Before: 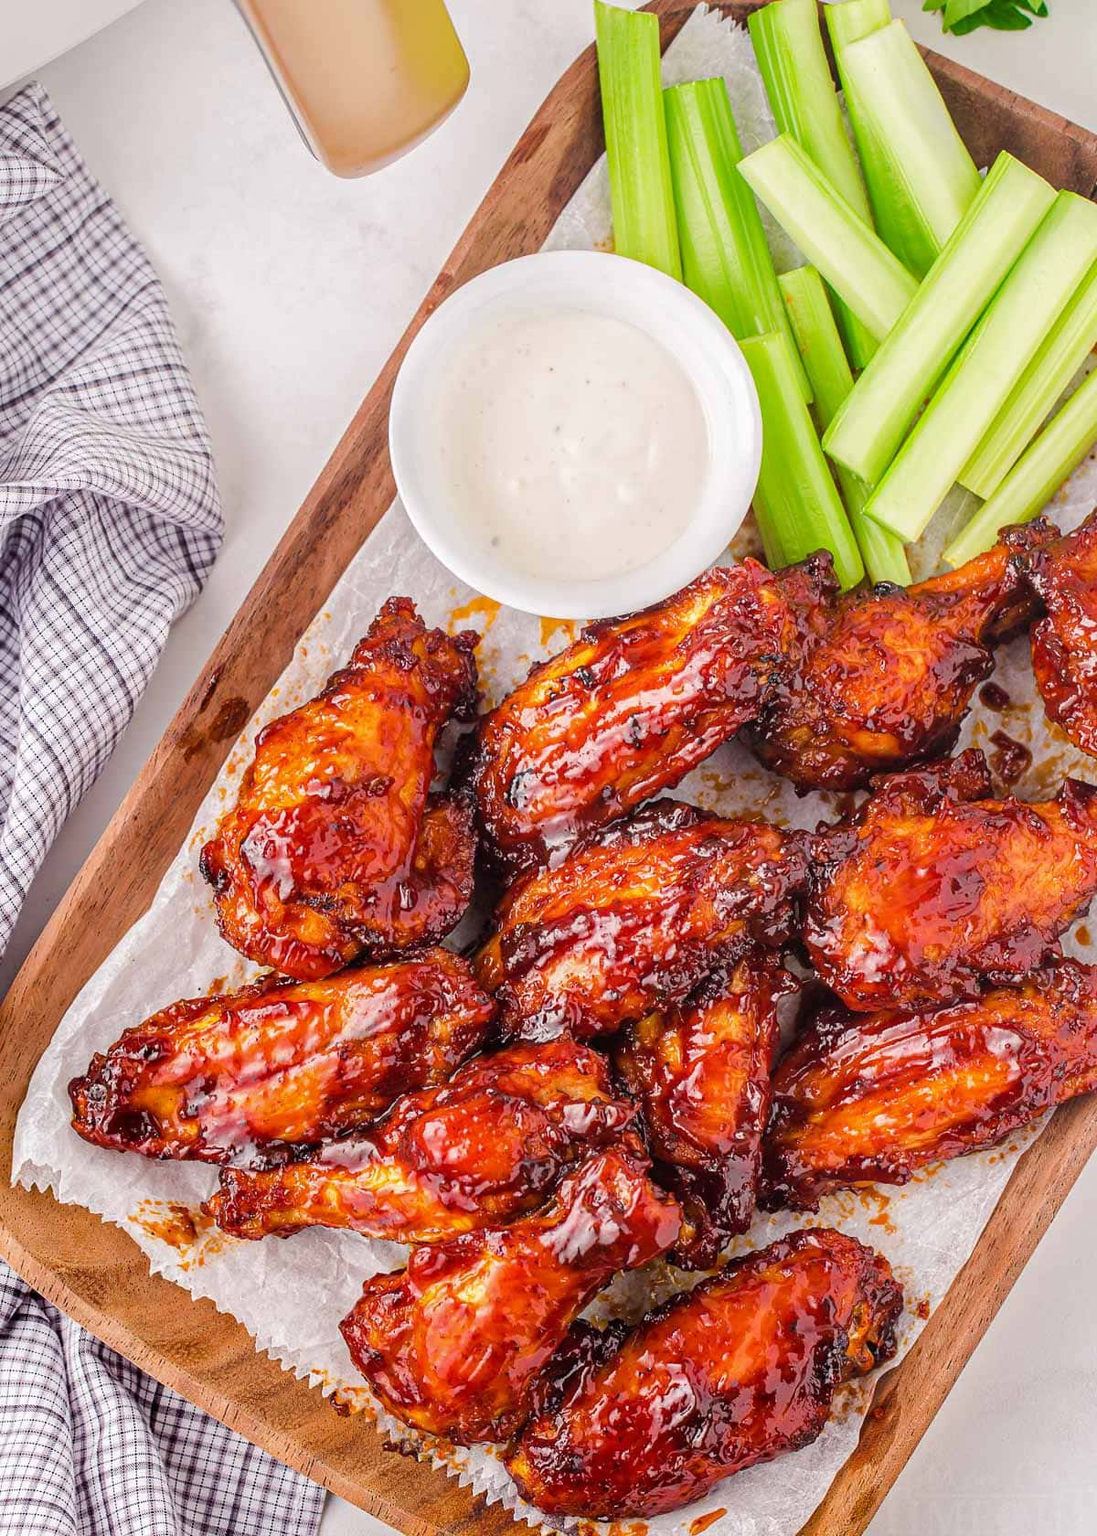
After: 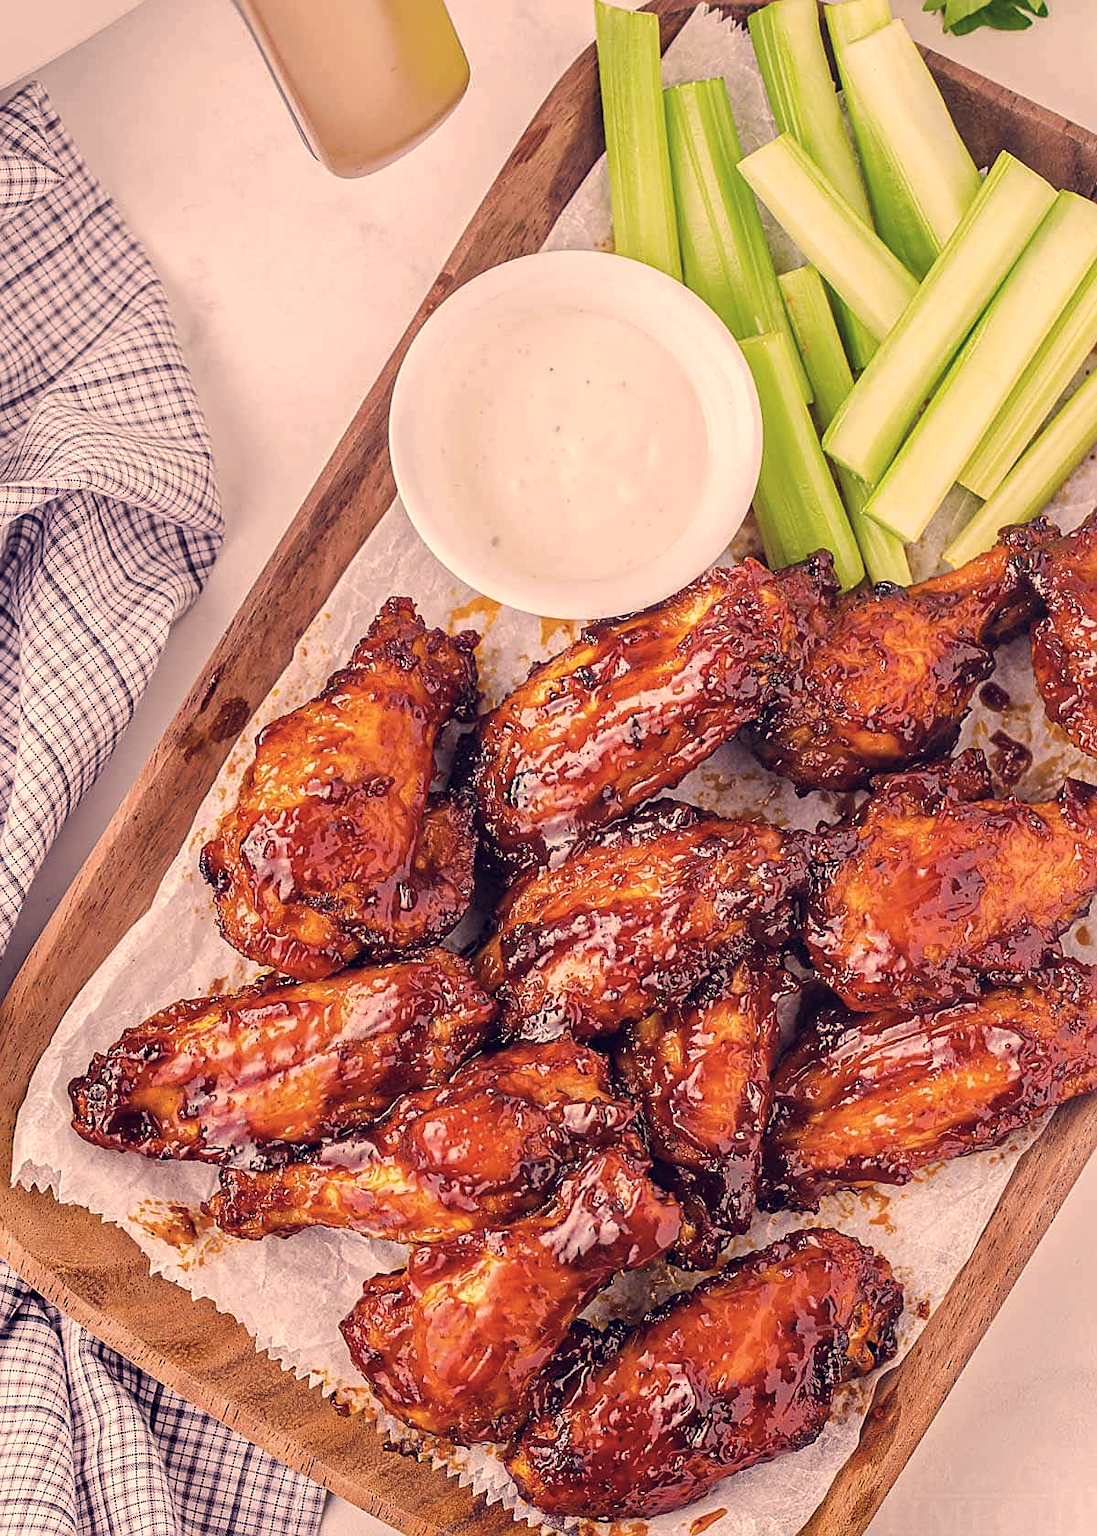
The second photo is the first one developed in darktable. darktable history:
sharpen: on, module defaults
color correction: highlights a* 20, highlights b* 26.87, shadows a* 3.43, shadows b* -17.85, saturation 0.72
shadows and highlights: shadows 37.12, highlights -28.07, soften with gaussian
